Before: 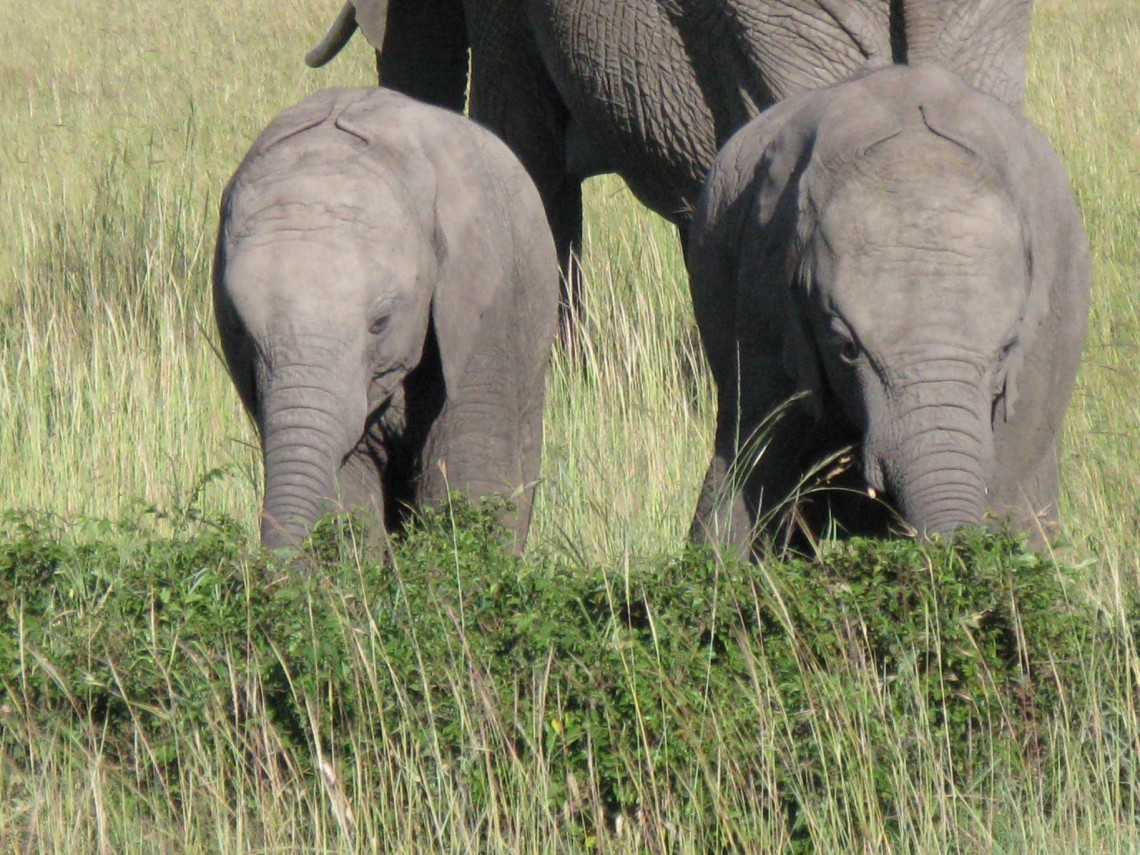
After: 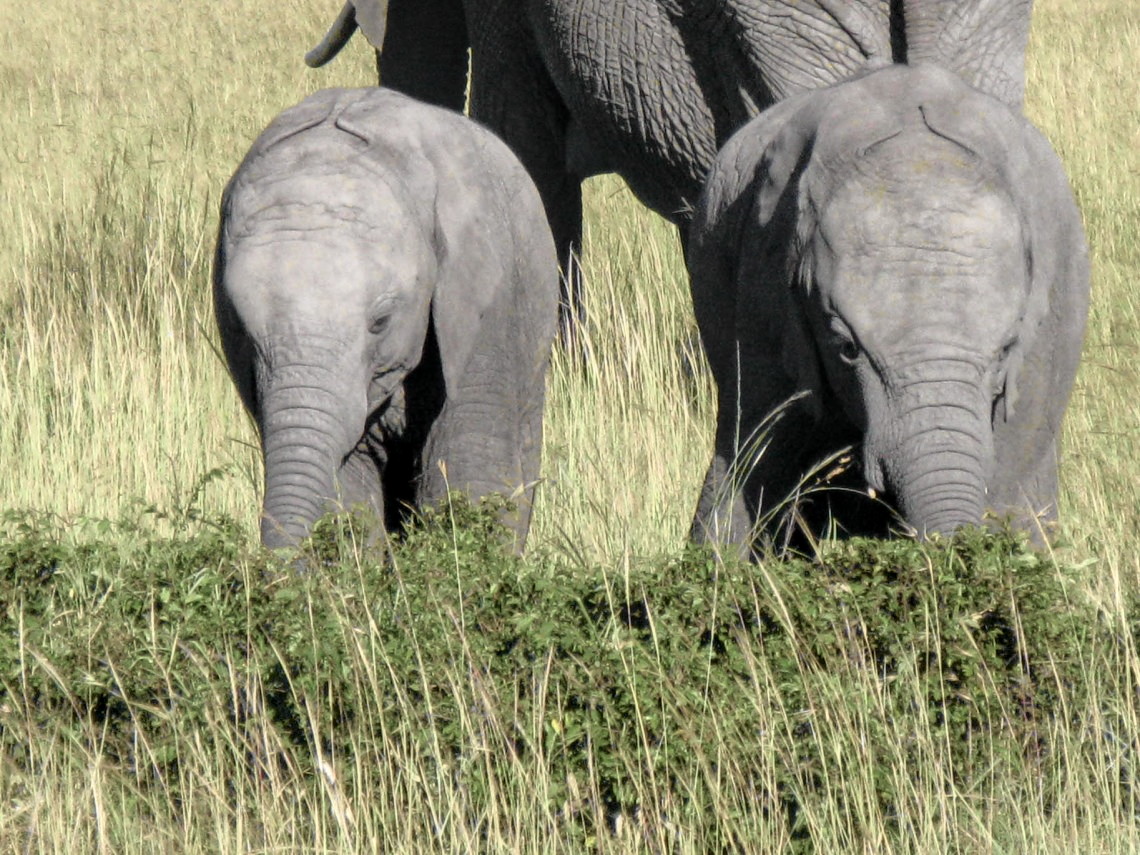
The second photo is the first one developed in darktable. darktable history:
tone curve: curves: ch0 [(0, 0.009) (0.105, 0.08) (0.195, 0.18) (0.283, 0.316) (0.384, 0.434) (0.485, 0.531) (0.638, 0.69) (0.81, 0.872) (1, 0.977)]; ch1 [(0, 0) (0.161, 0.092) (0.35, 0.33) (0.379, 0.401) (0.456, 0.469) (0.502, 0.5) (0.525, 0.514) (0.586, 0.604) (0.642, 0.645) (0.858, 0.817) (1, 0.942)]; ch2 [(0, 0) (0.371, 0.362) (0.437, 0.437) (0.48, 0.49) (0.53, 0.515) (0.56, 0.571) (0.622, 0.606) (0.881, 0.795) (1, 0.929)], color space Lab, independent channels, preserve colors none
local contrast: detail 130%
